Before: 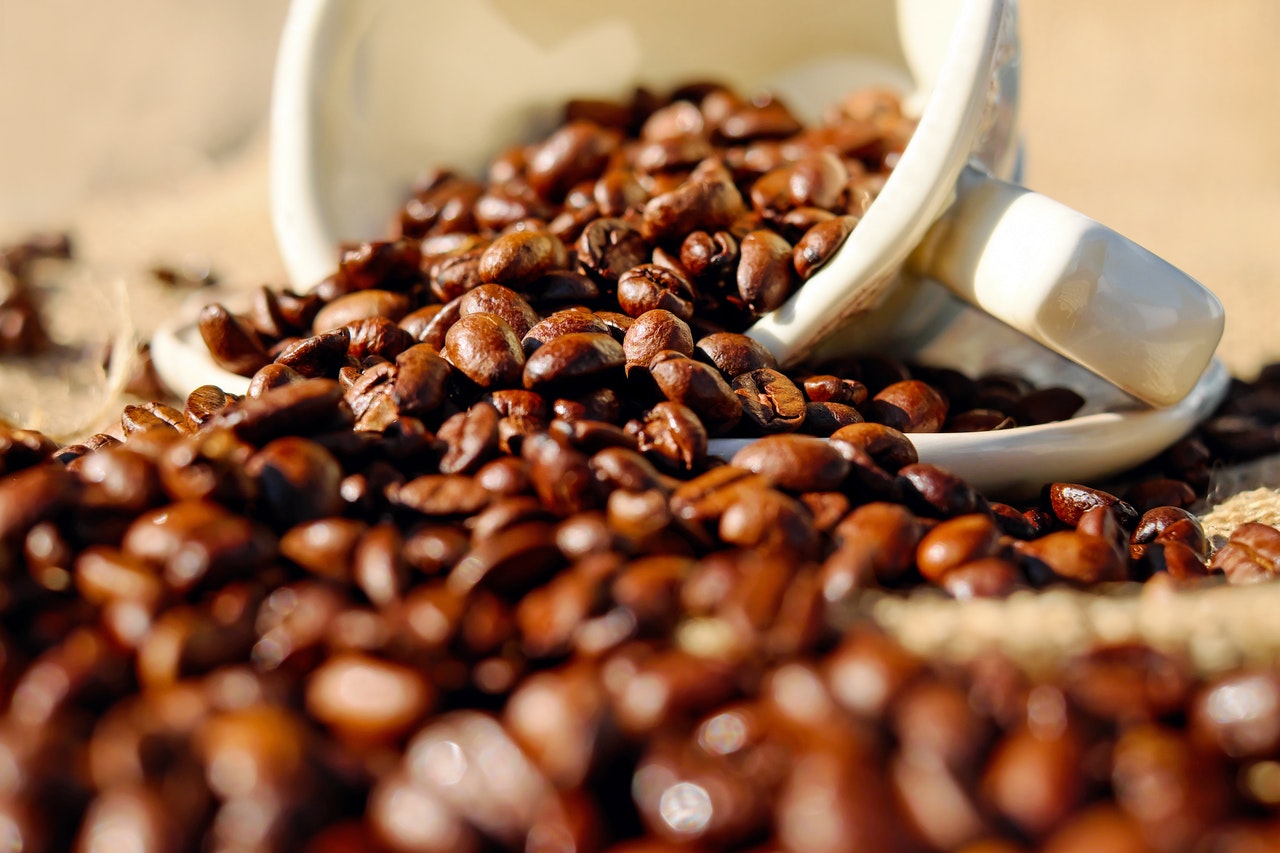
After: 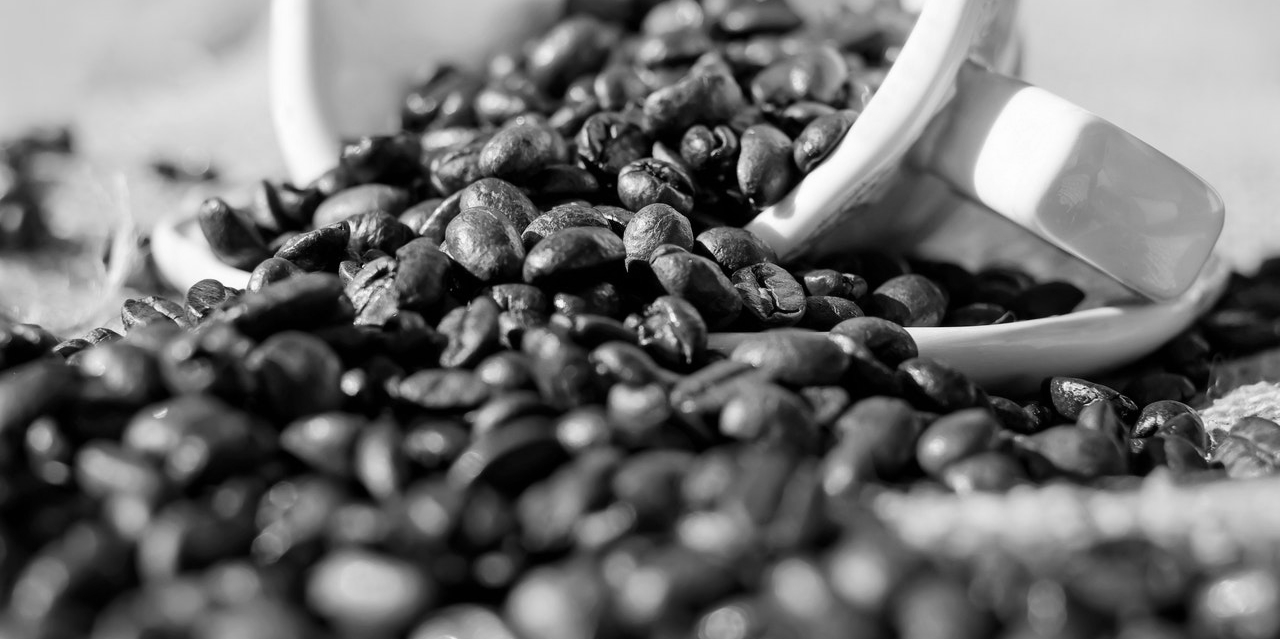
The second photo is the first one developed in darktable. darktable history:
monochrome: a 16.06, b 15.48, size 1
crop and rotate: top 12.5%, bottom 12.5%
